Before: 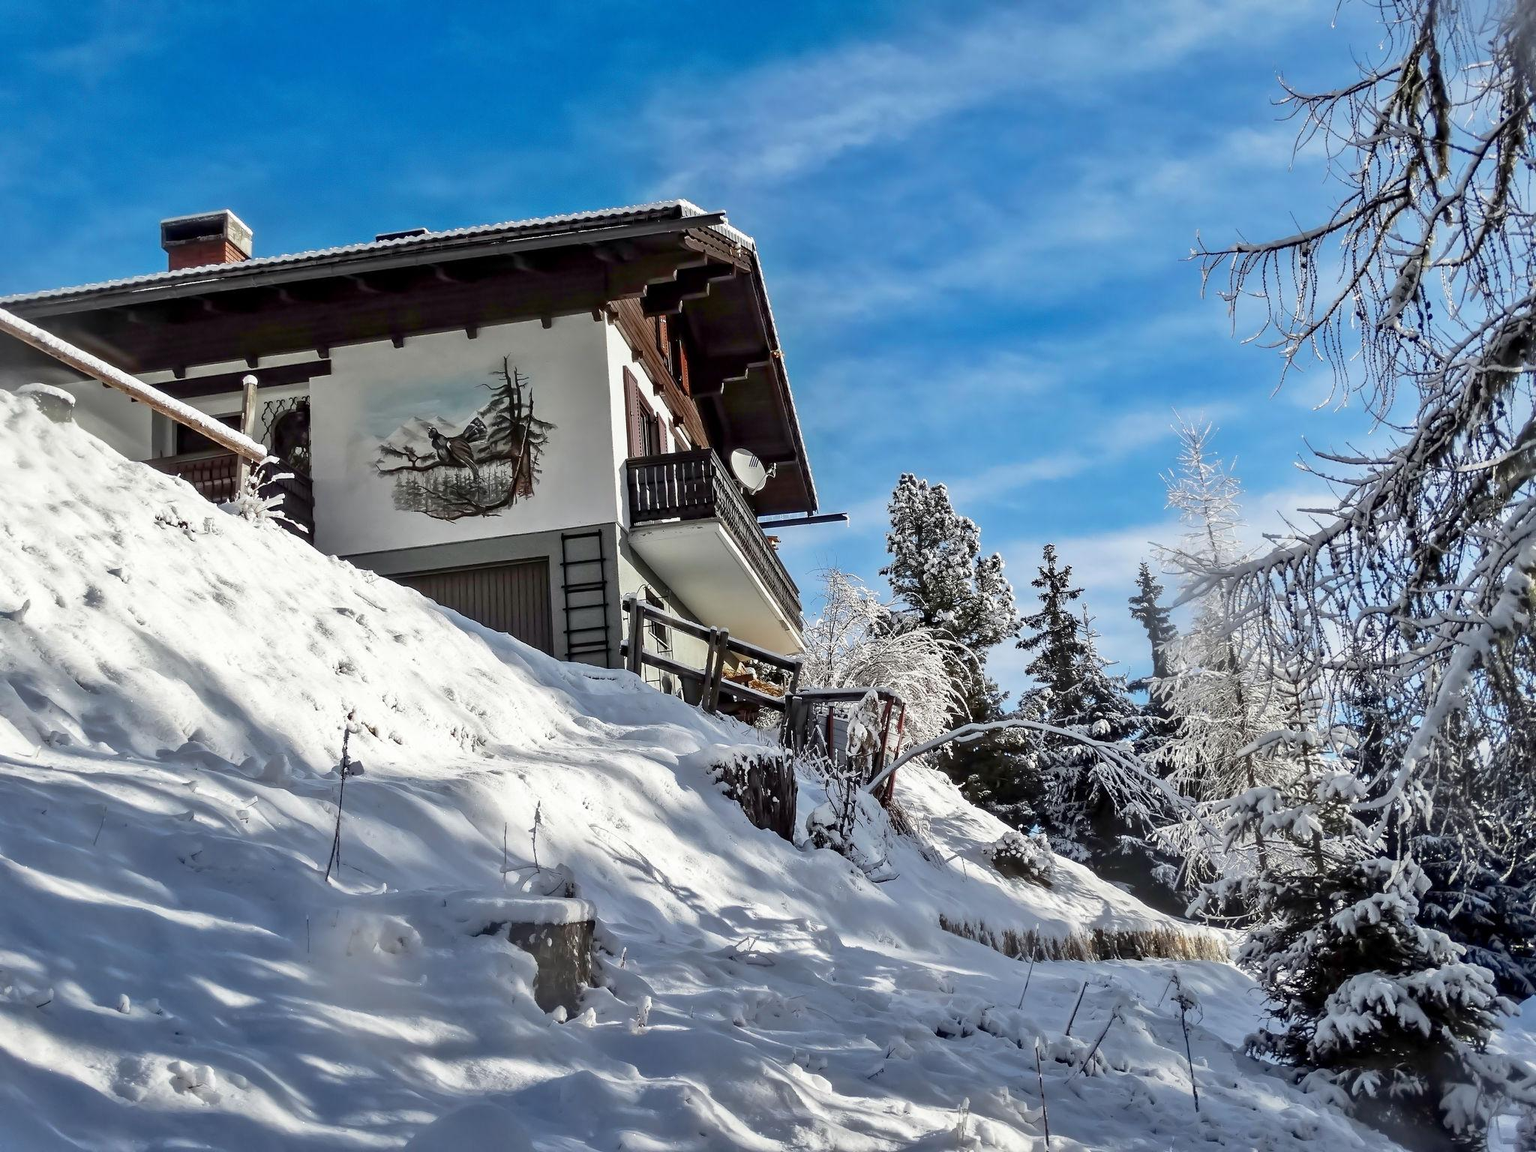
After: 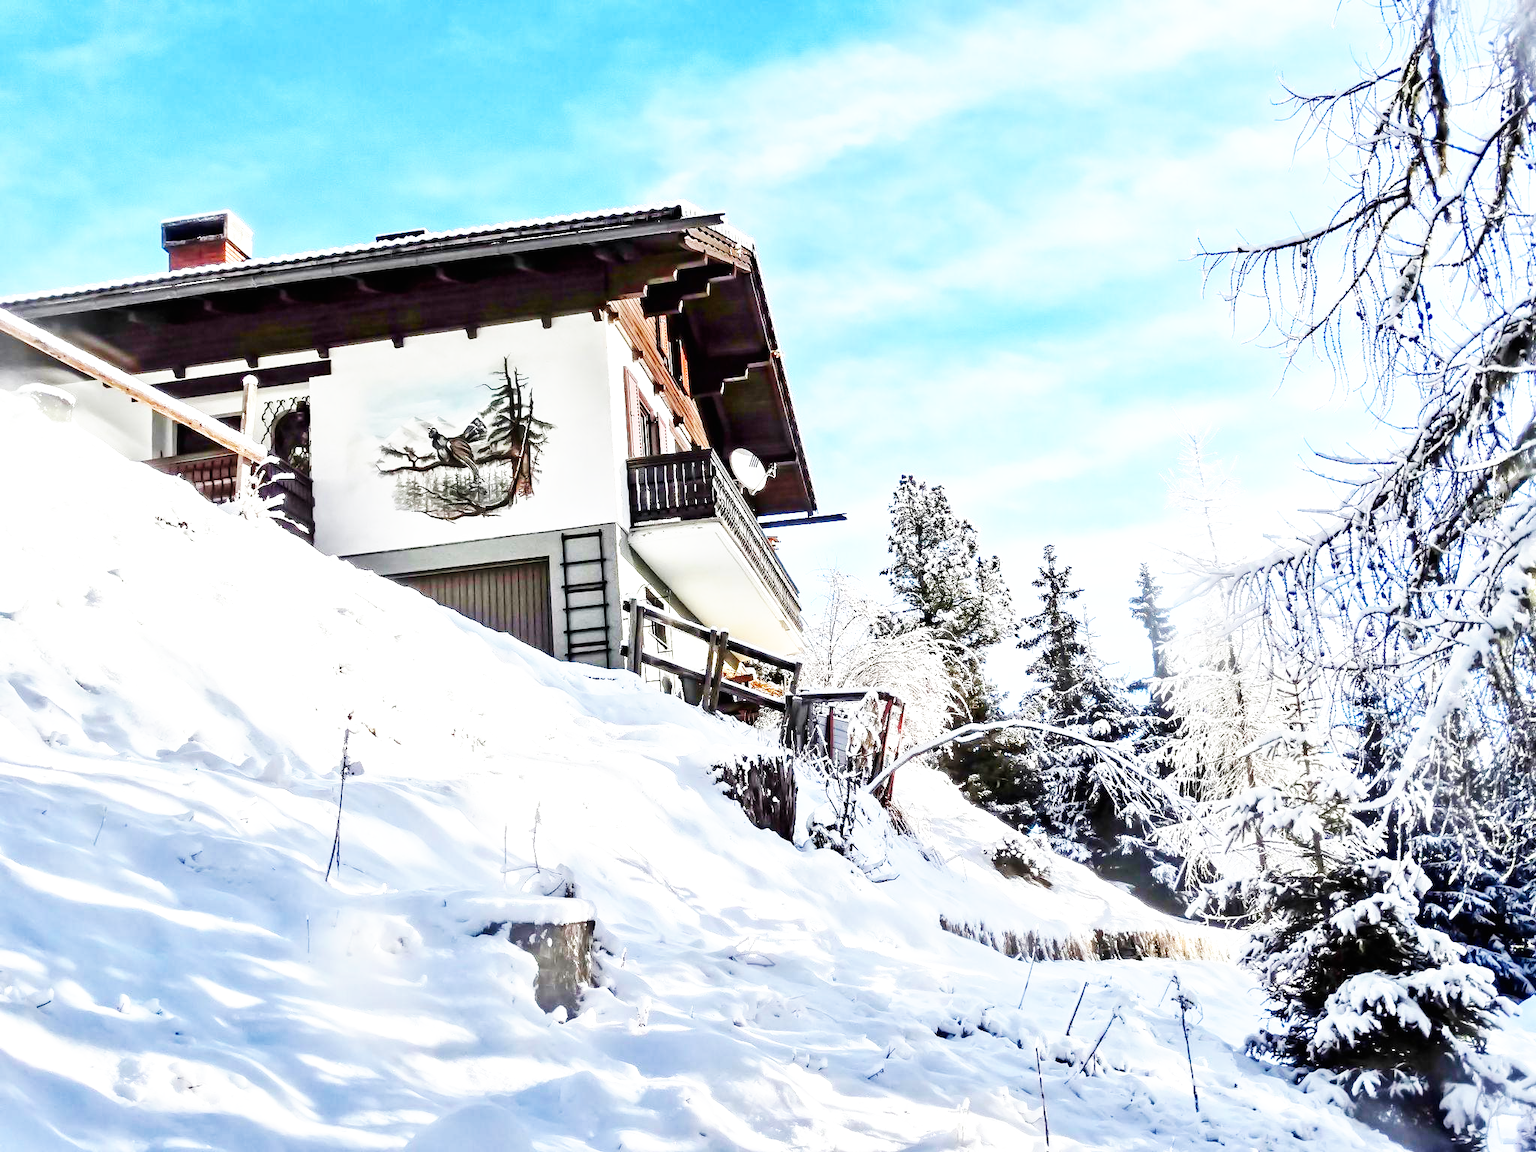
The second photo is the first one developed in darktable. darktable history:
exposure: black level correction 0, exposure 1.001 EV, compensate exposure bias true, compensate highlight preservation false
base curve: curves: ch0 [(0, 0) (0.007, 0.004) (0.027, 0.03) (0.046, 0.07) (0.207, 0.54) (0.442, 0.872) (0.673, 0.972) (1, 1)], preserve colors none
